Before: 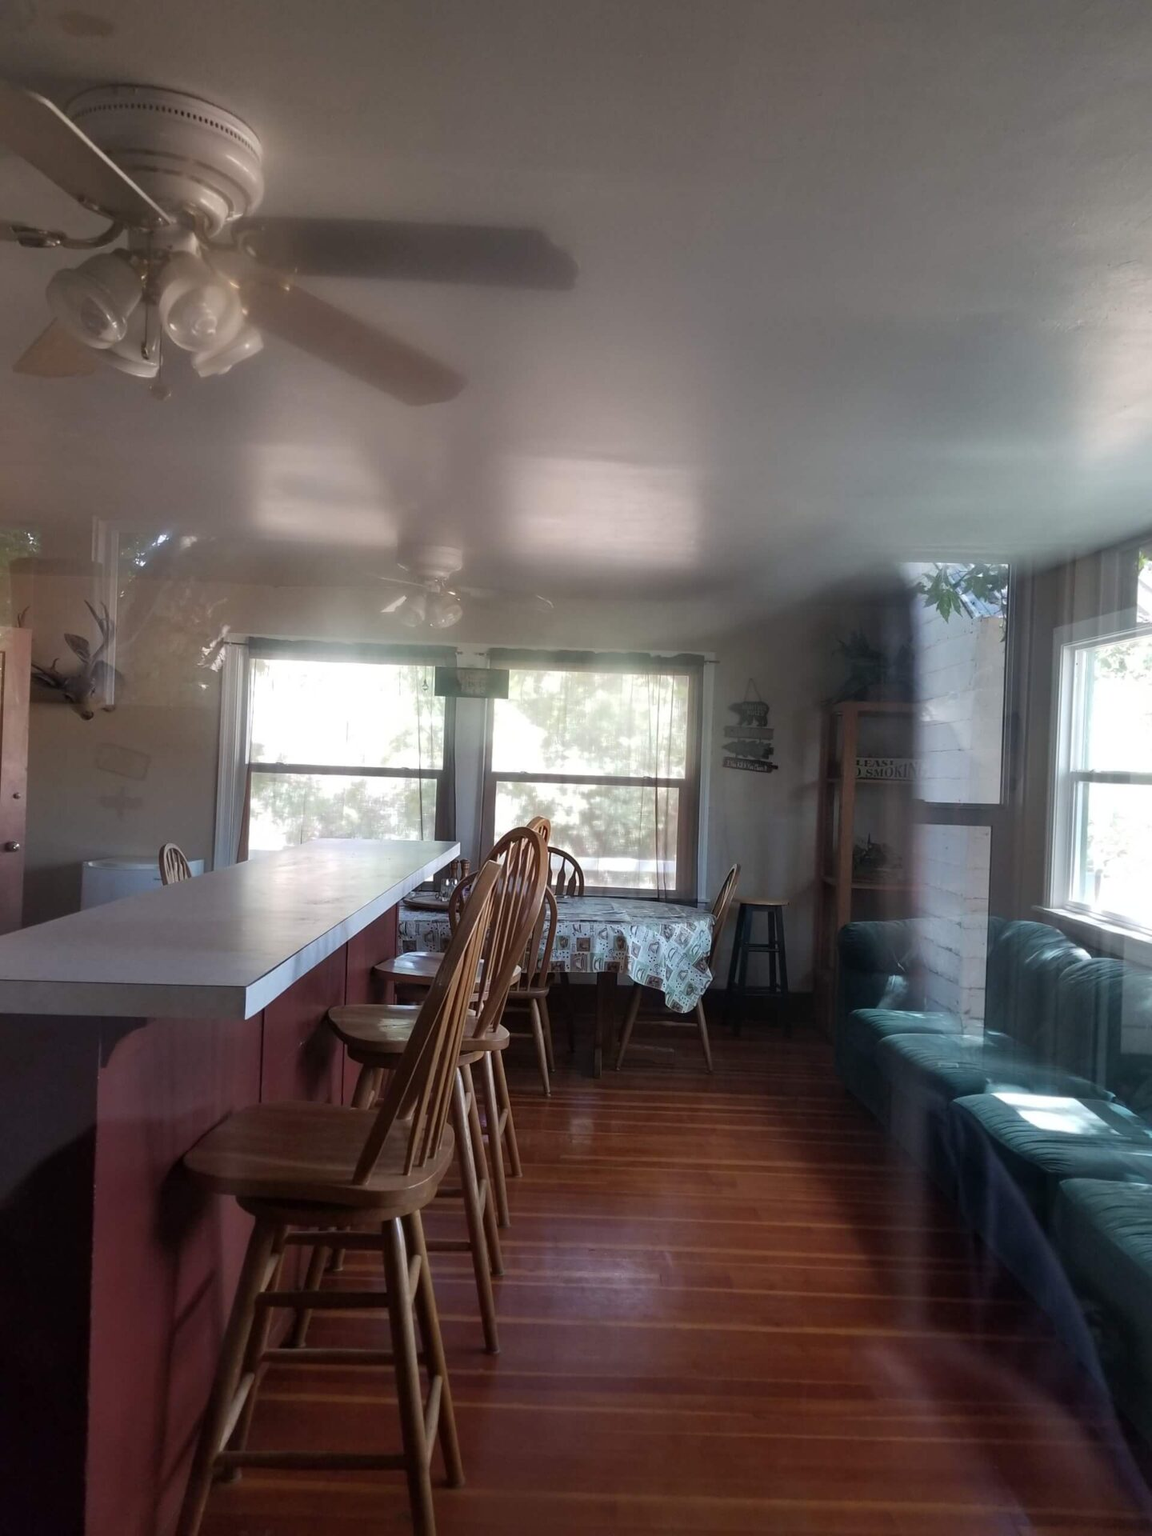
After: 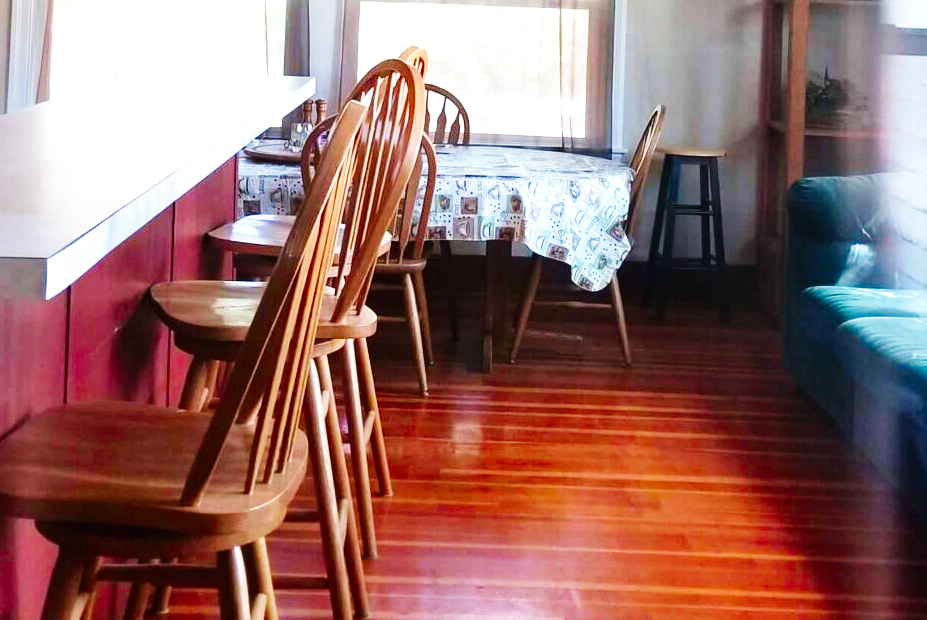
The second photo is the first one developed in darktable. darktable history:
contrast brightness saturation: brightness -0.017, saturation 0.348
base curve: curves: ch0 [(0, 0.003) (0.001, 0.002) (0.006, 0.004) (0.02, 0.022) (0.048, 0.086) (0.094, 0.234) (0.162, 0.431) (0.258, 0.629) (0.385, 0.8) (0.548, 0.918) (0.751, 0.988) (1, 1)], preserve colors none
exposure: exposure 0.771 EV, compensate exposure bias true, compensate highlight preservation false
contrast equalizer: y [[0.526, 0.53, 0.532, 0.532, 0.53, 0.525], [0.5 ×6], [0.5 ×6], [0 ×6], [0 ×6]], mix -0.218
crop: left 18.102%, top 50.805%, right 17.511%, bottom 16.878%
